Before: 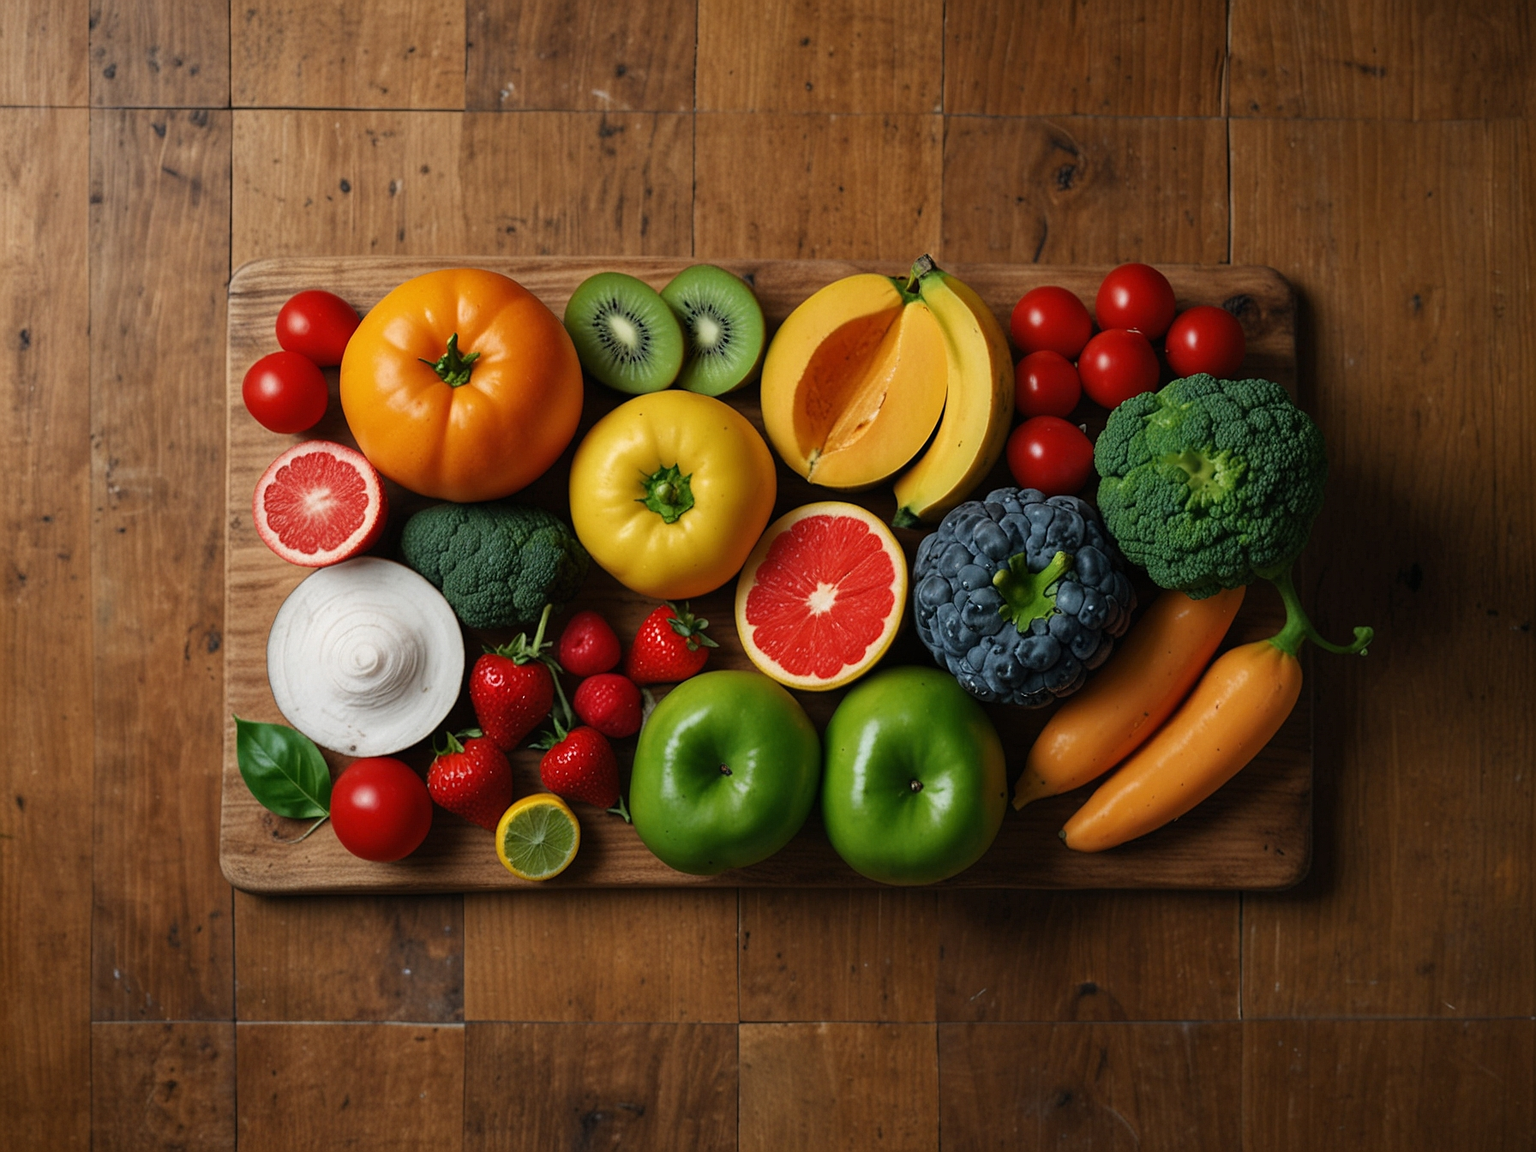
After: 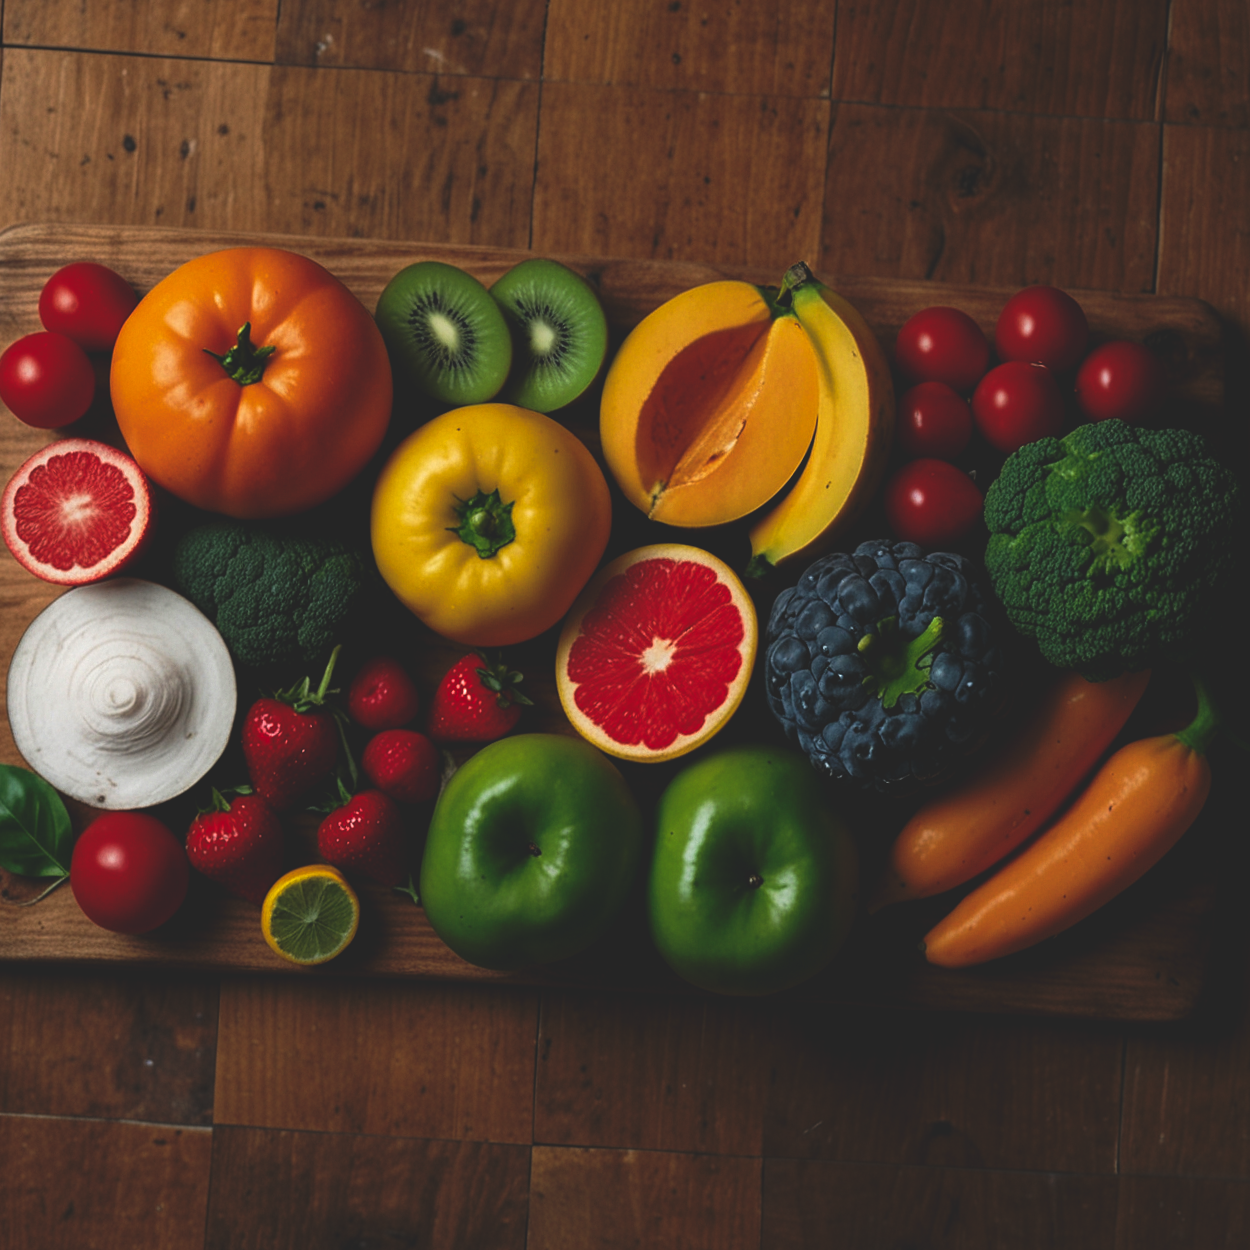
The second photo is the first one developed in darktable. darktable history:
exposure: black level correction 0.009, exposure 0.014 EV, compensate highlight preservation false
rgb curve: curves: ch0 [(0, 0.186) (0.314, 0.284) (0.775, 0.708) (1, 1)], compensate middle gray true, preserve colors none
crop and rotate: angle -3.27°, left 14.277%, top 0.028%, right 10.766%, bottom 0.028%
tone curve: curves: ch0 [(0, 0) (0.003, 0.002) (0.011, 0.009) (0.025, 0.022) (0.044, 0.041) (0.069, 0.059) (0.1, 0.082) (0.136, 0.106) (0.177, 0.138) (0.224, 0.179) (0.277, 0.226) (0.335, 0.28) (0.399, 0.342) (0.468, 0.413) (0.543, 0.493) (0.623, 0.591) (0.709, 0.699) (0.801, 0.804) (0.898, 0.899) (1, 1)], preserve colors none
